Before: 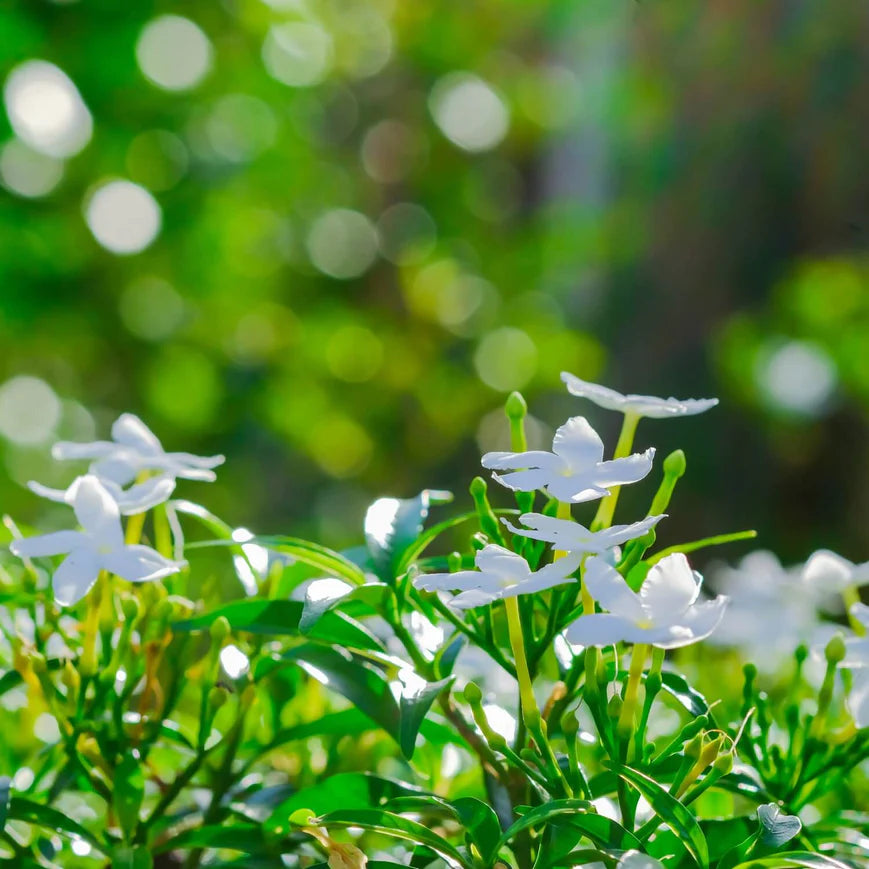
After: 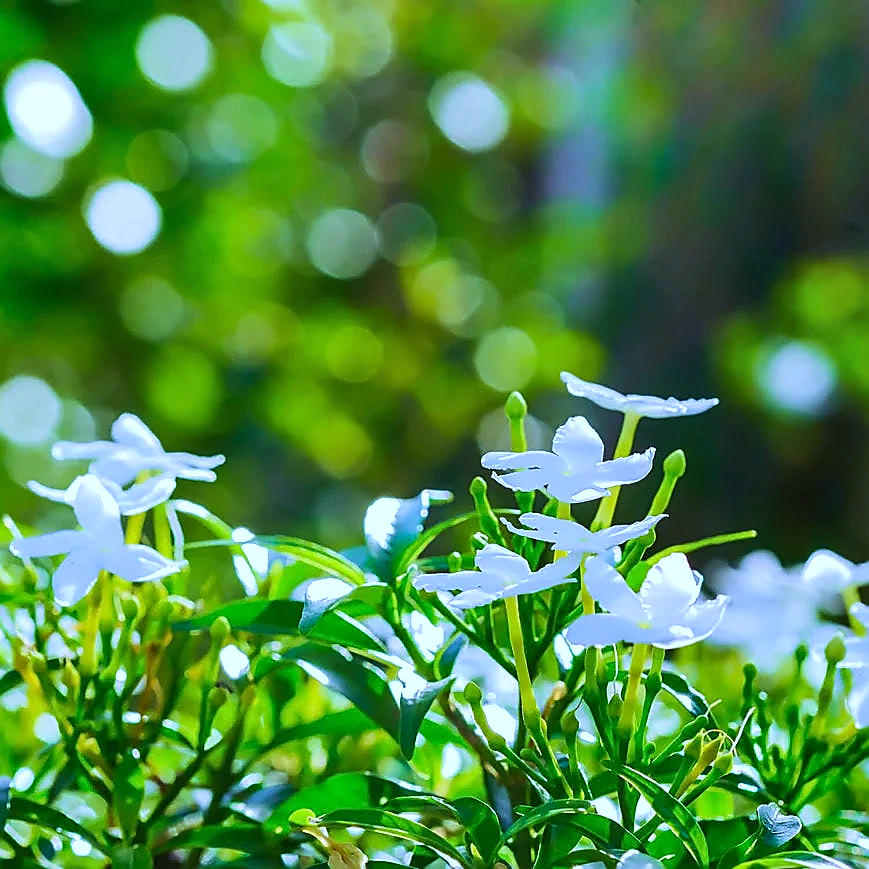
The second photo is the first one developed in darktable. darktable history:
white balance: red 0.871, blue 1.249
sharpen: radius 1.4, amount 1.25, threshold 0.7
shadows and highlights: radius 125.46, shadows 30.51, highlights -30.51, low approximation 0.01, soften with gaussian
velvia: on, module defaults
tone equalizer: -8 EV -0.417 EV, -7 EV -0.389 EV, -6 EV -0.333 EV, -5 EV -0.222 EV, -3 EV 0.222 EV, -2 EV 0.333 EV, -1 EV 0.389 EV, +0 EV 0.417 EV, edges refinement/feathering 500, mask exposure compensation -1.57 EV, preserve details no
